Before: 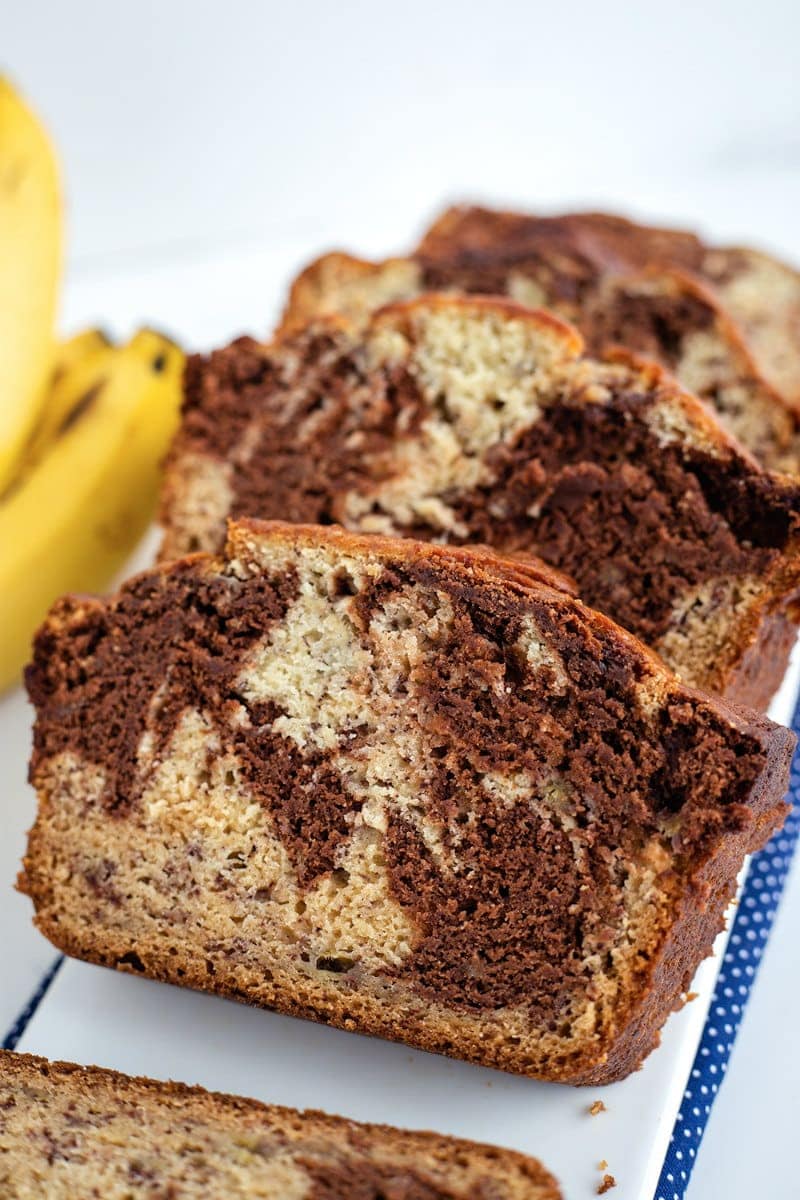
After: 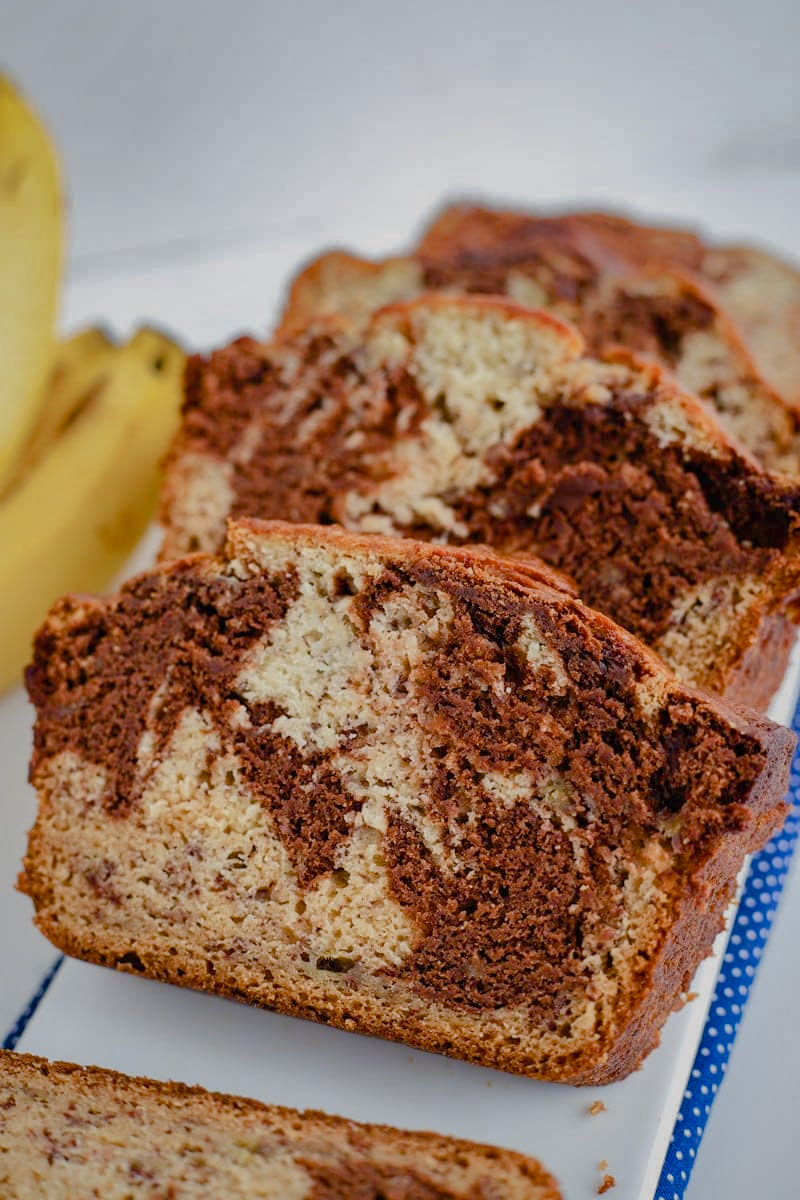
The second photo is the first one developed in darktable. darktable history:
shadows and highlights: shadows 25, highlights -70
color balance rgb: shadows lift › chroma 1%, shadows lift › hue 113°, highlights gain › chroma 0.2%, highlights gain › hue 333°, perceptual saturation grading › global saturation 20%, perceptual saturation grading › highlights -50%, perceptual saturation grading › shadows 25%, contrast -10%
